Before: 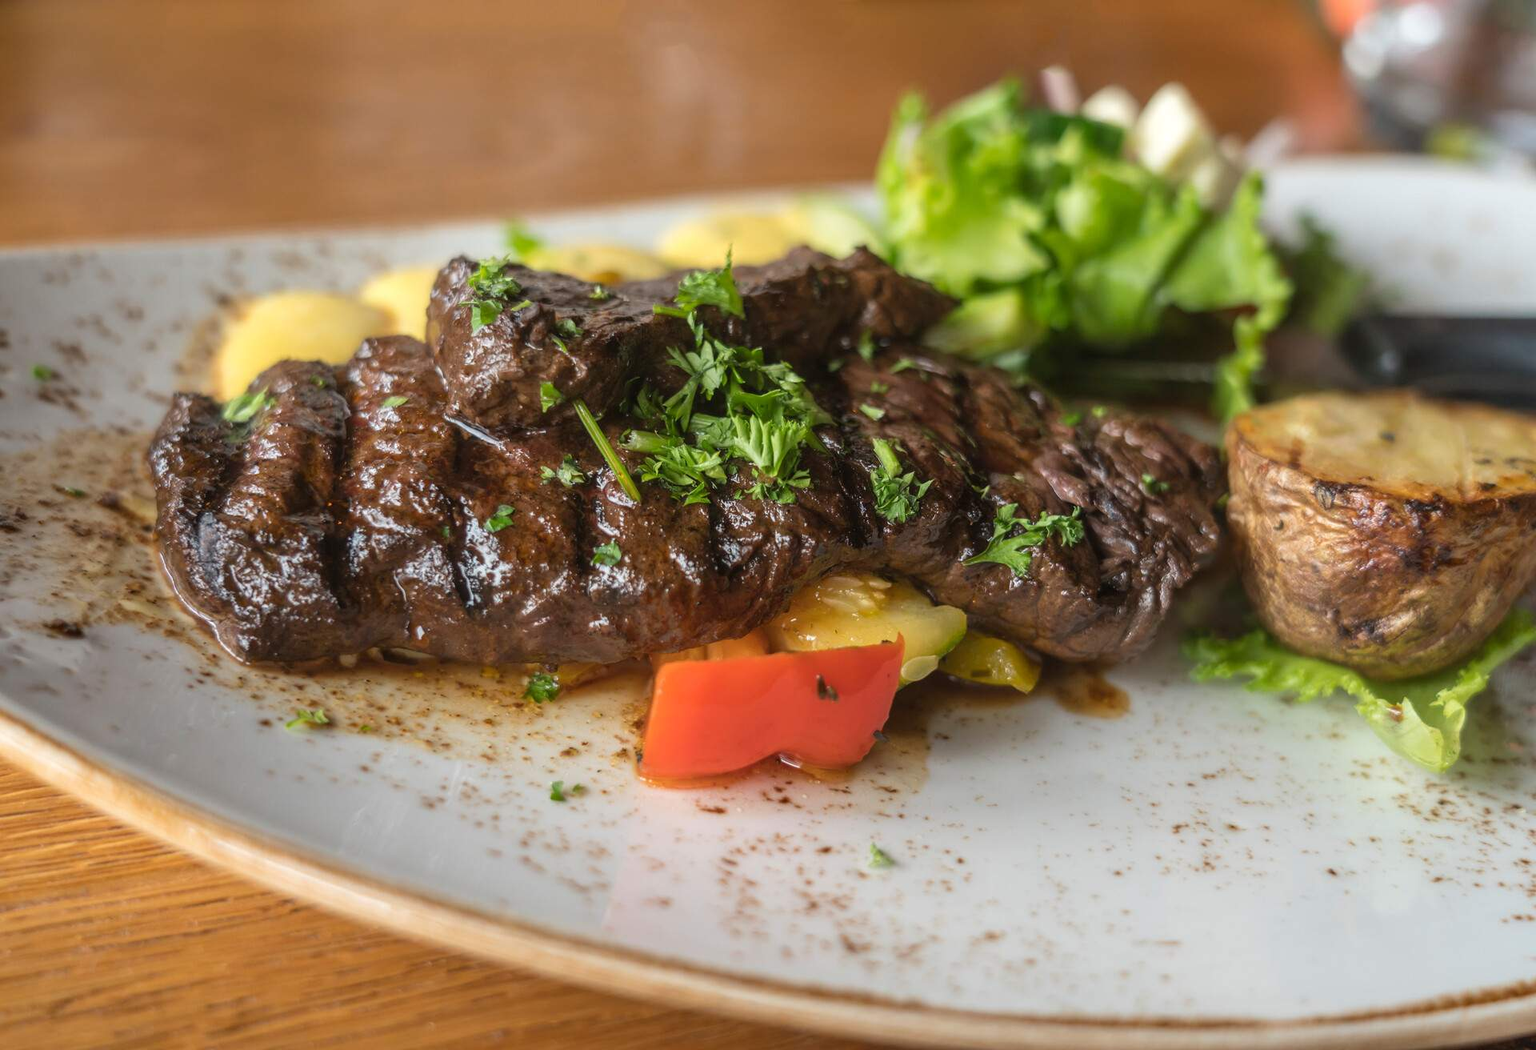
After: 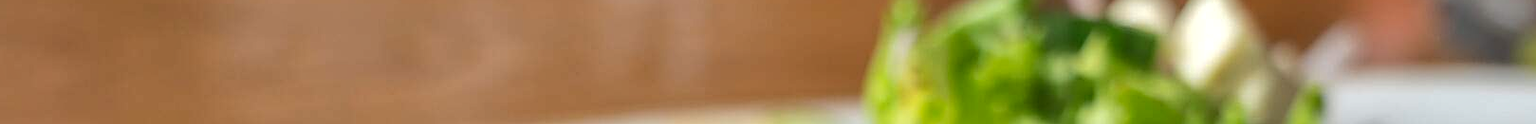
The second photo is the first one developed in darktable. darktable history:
sharpen: on, module defaults
crop and rotate: left 9.644%, top 9.491%, right 6.021%, bottom 80.509%
local contrast: mode bilateral grid, contrast 20, coarseness 50, detail 144%, midtone range 0.2
shadows and highlights: on, module defaults
